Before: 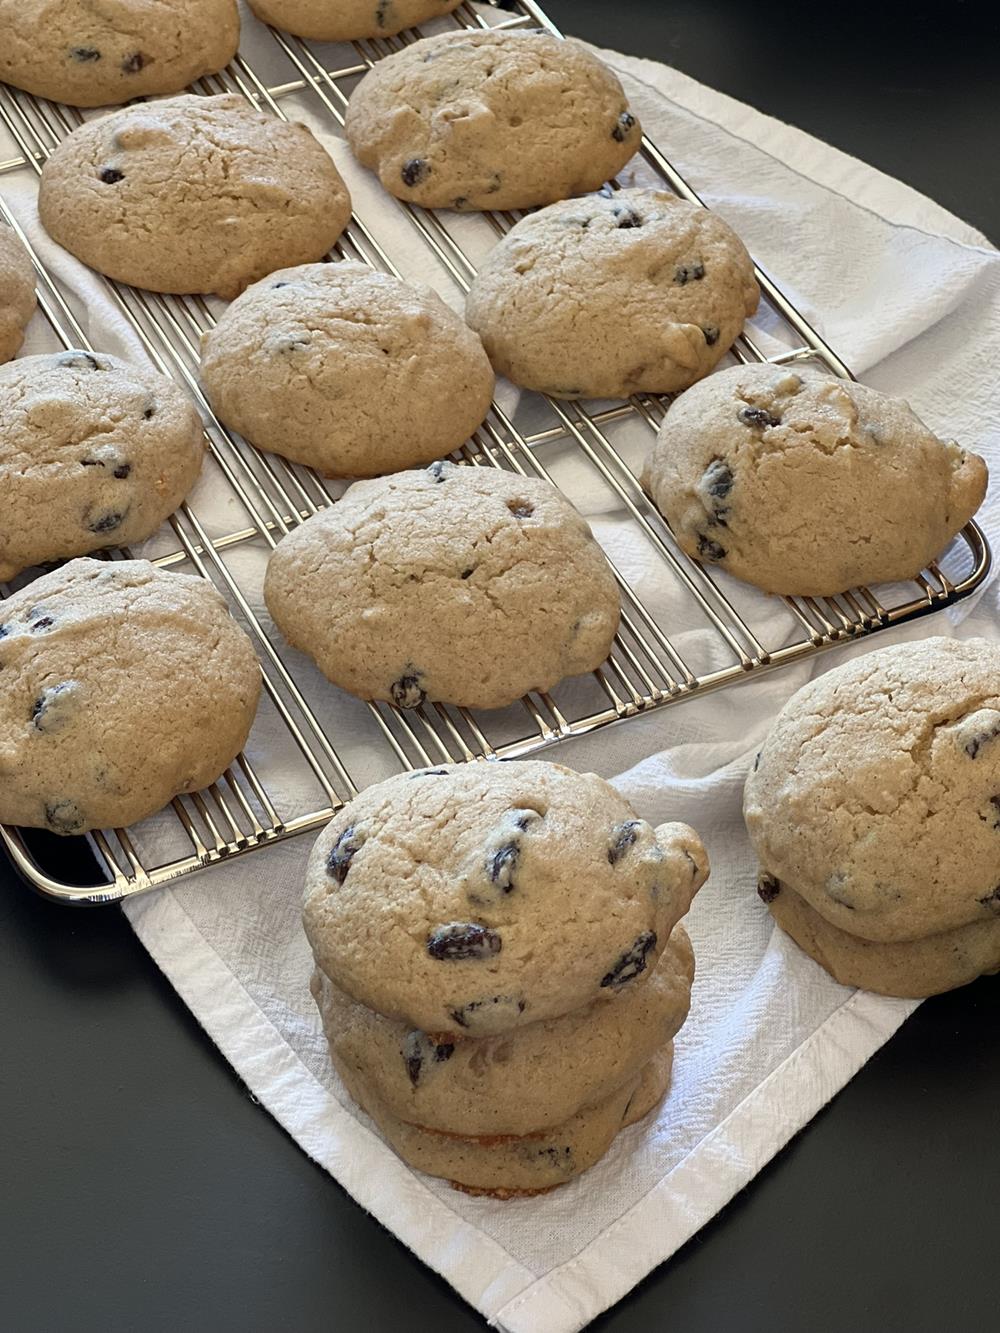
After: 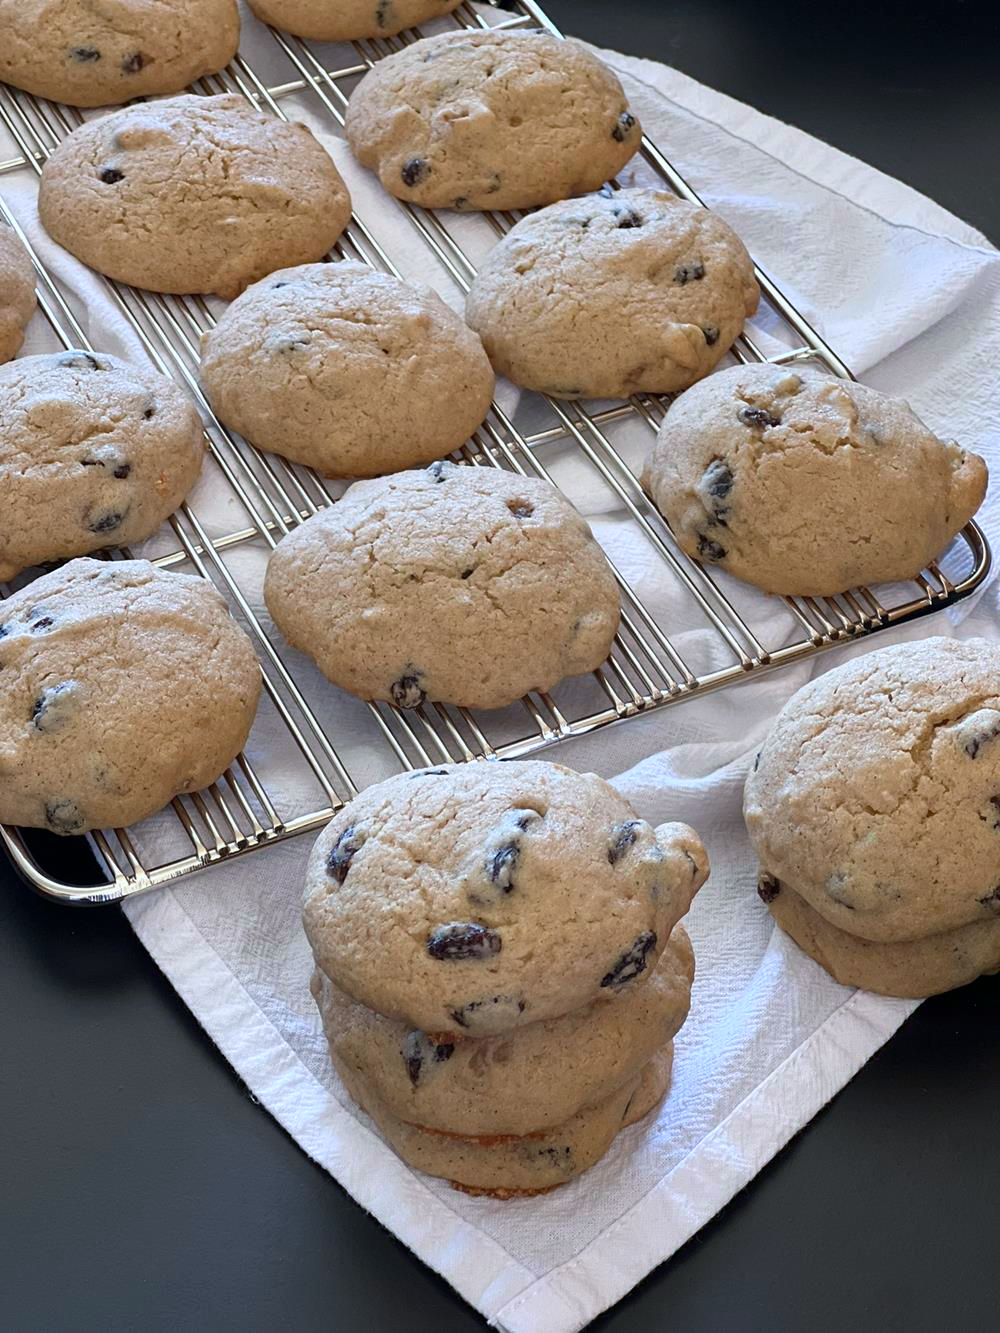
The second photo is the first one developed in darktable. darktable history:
color calibration: illuminant as shot in camera, x 0.37, y 0.382, temperature 4313.32 K
rotate and perspective: crop left 0, crop top 0
